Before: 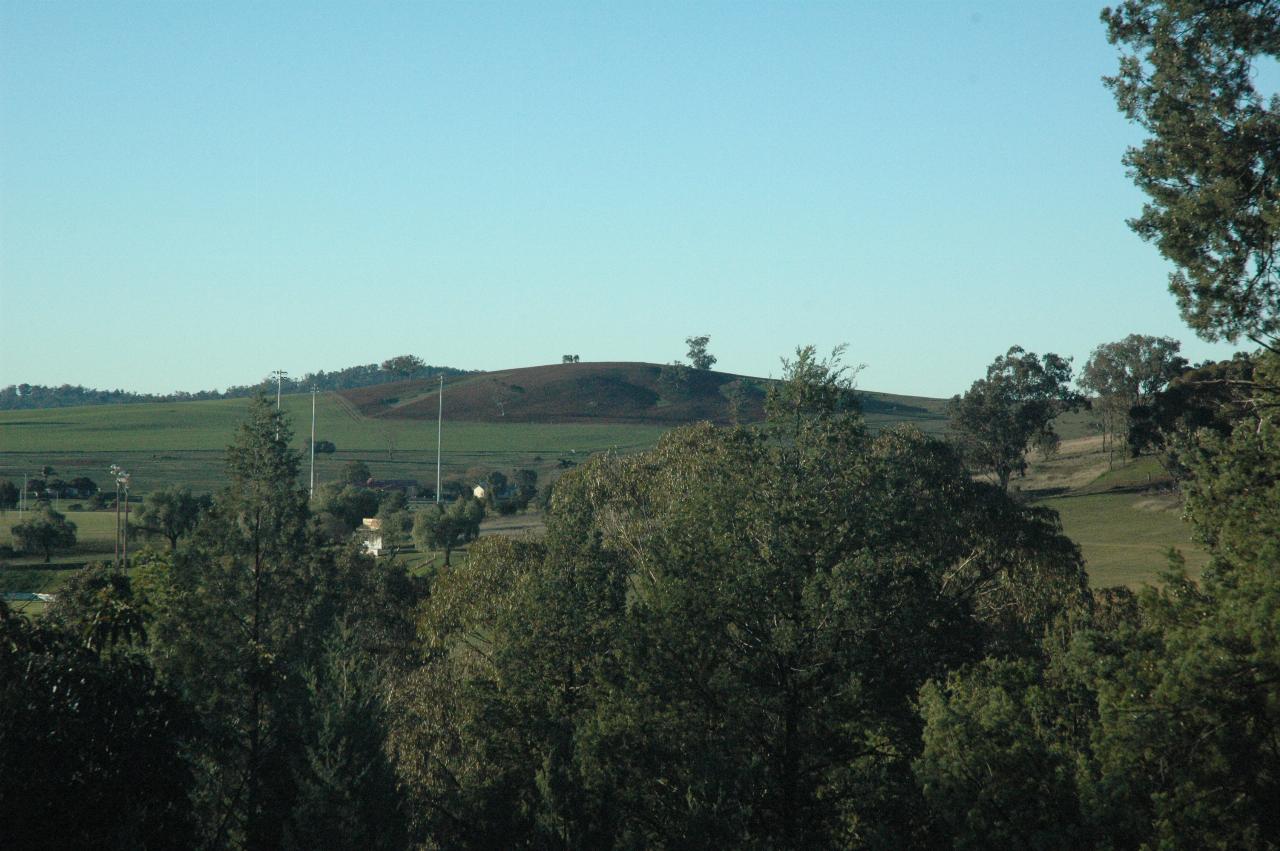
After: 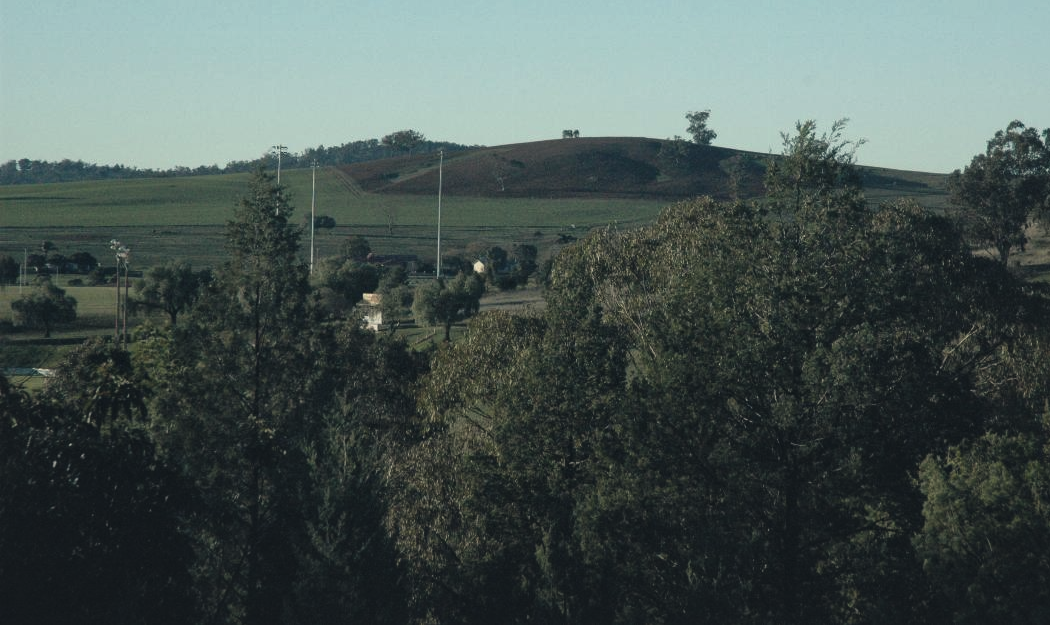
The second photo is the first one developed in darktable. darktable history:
exposure: black level correction -0.015, exposure -0.5 EV, compensate highlight preservation false
crop: top 26.531%, right 17.959%
local contrast: mode bilateral grid, contrast 20, coarseness 50, detail 130%, midtone range 0.2
color balance: contrast 10%
color correction: highlights a* 2.75, highlights b* 5, shadows a* -2.04, shadows b* -4.84, saturation 0.8
